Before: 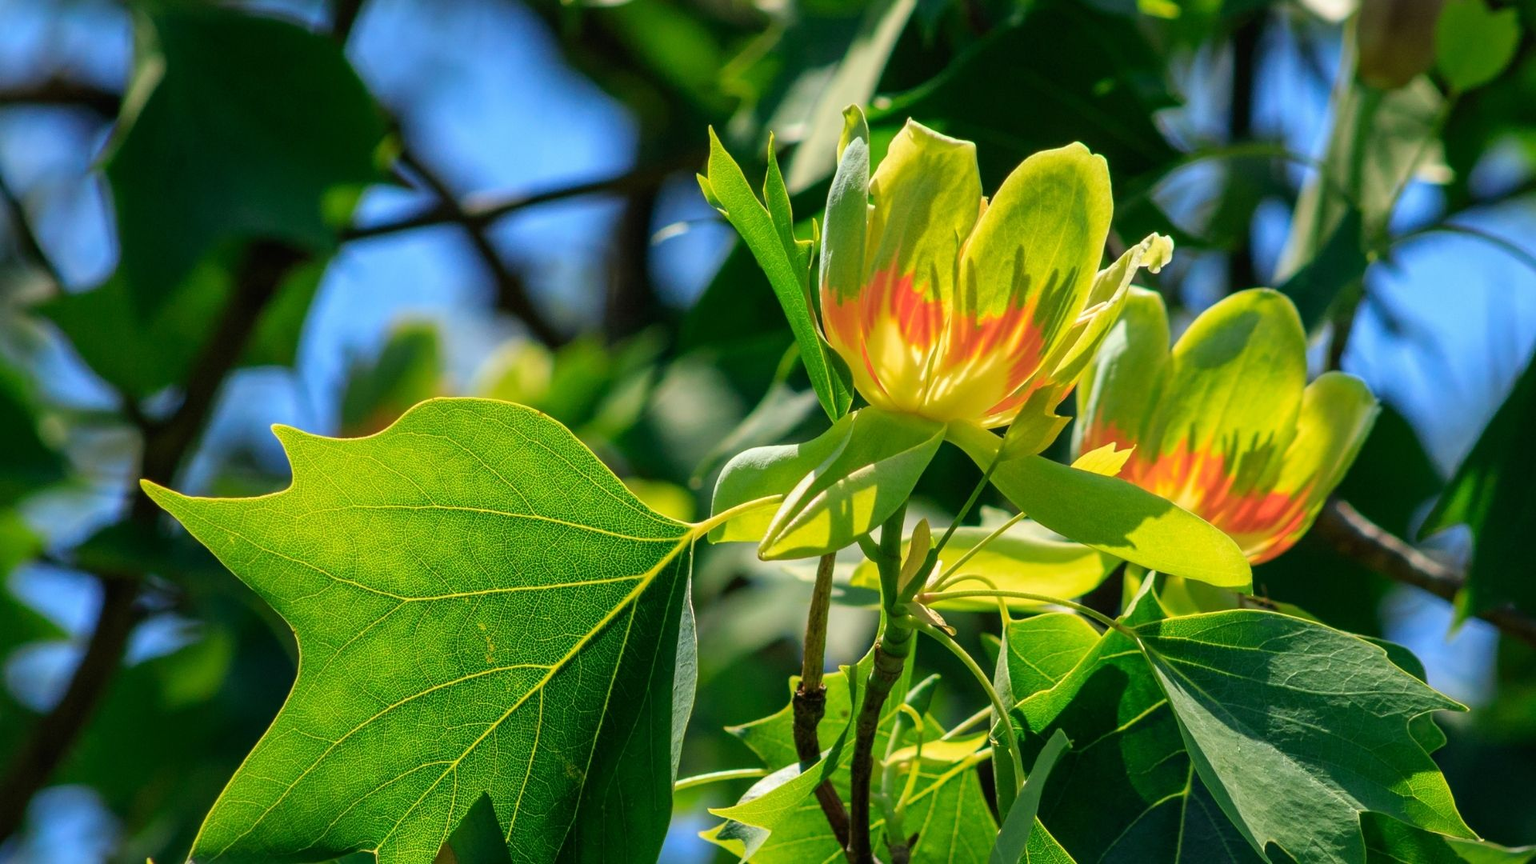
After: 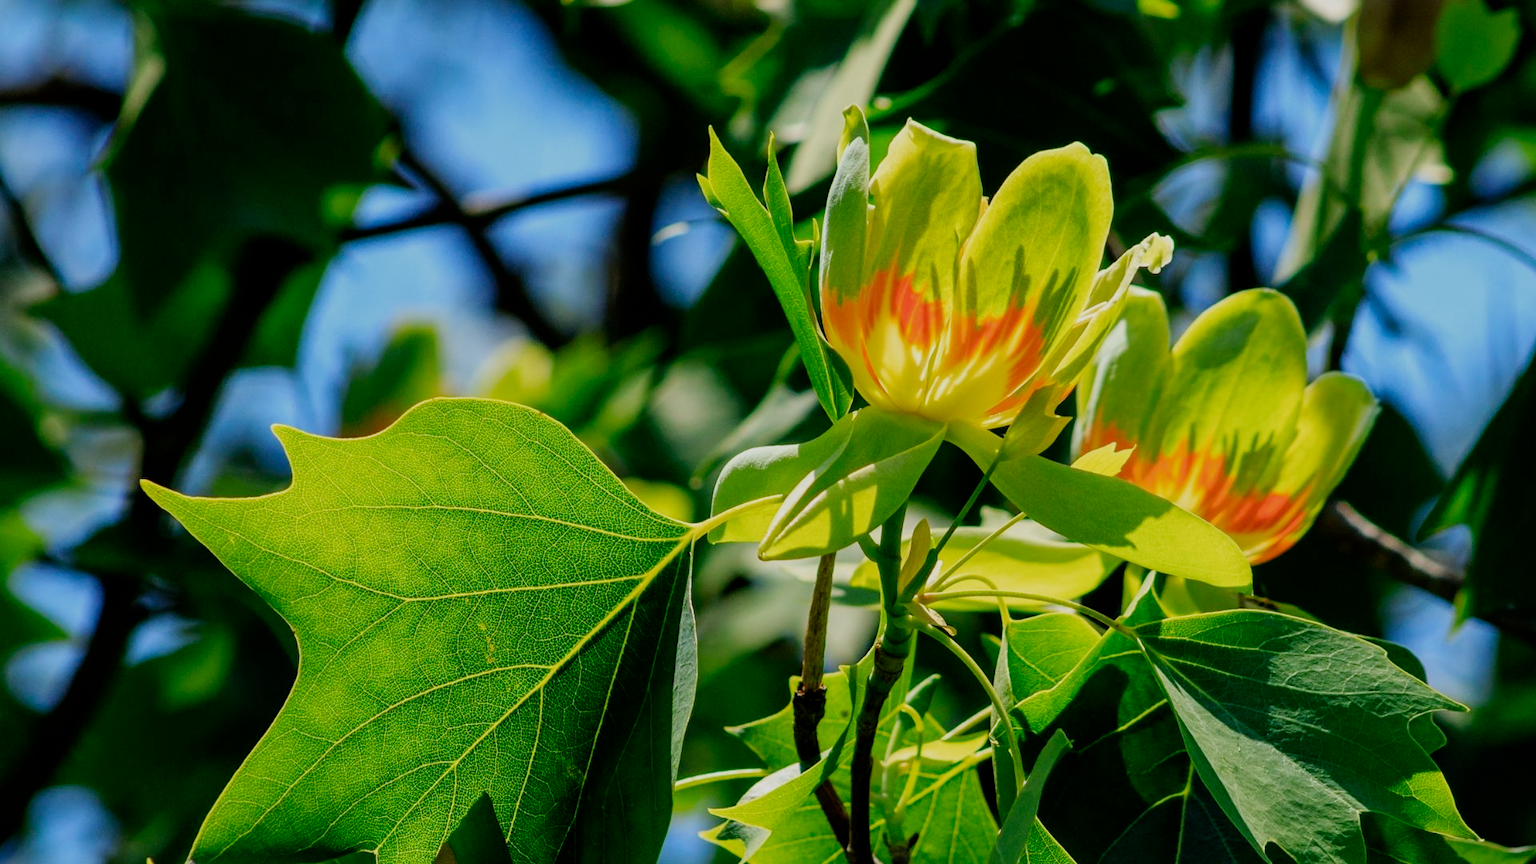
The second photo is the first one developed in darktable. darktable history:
filmic rgb: middle gray luminance 29%, black relative exposure -10.3 EV, white relative exposure 5.5 EV, threshold 6 EV, target black luminance 0%, hardness 3.95, latitude 2.04%, contrast 1.132, highlights saturation mix 5%, shadows ↔ highlights balance 15.11%, add noise in highlights 0, preserve chrominance no, color science v3 (2019), use custom middle-gray values true, iterations of high-quality reconstruction 0, contrast in highlights soft, enable highlight reconstruction true
exposure: black level correction 0, exposure 0.5 EV, compensate highlight preservation false
